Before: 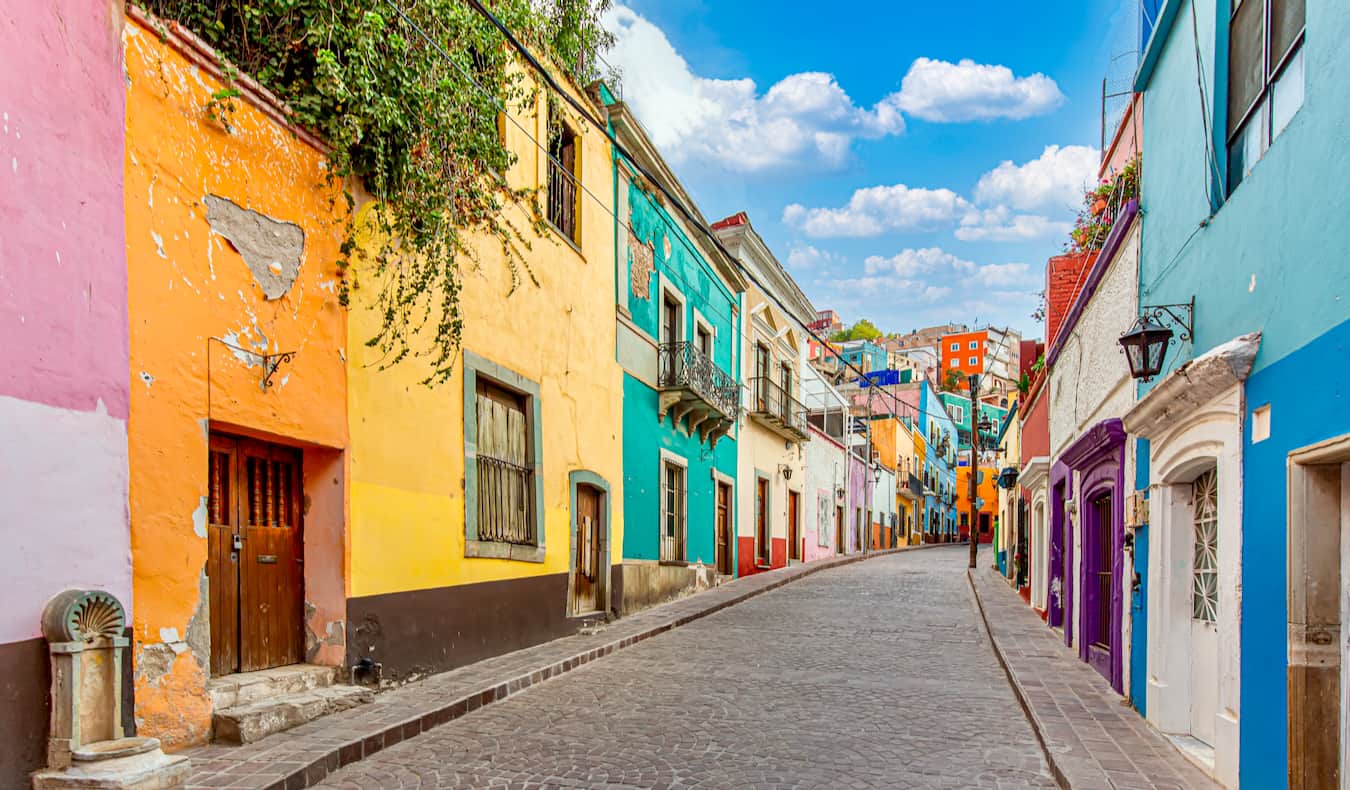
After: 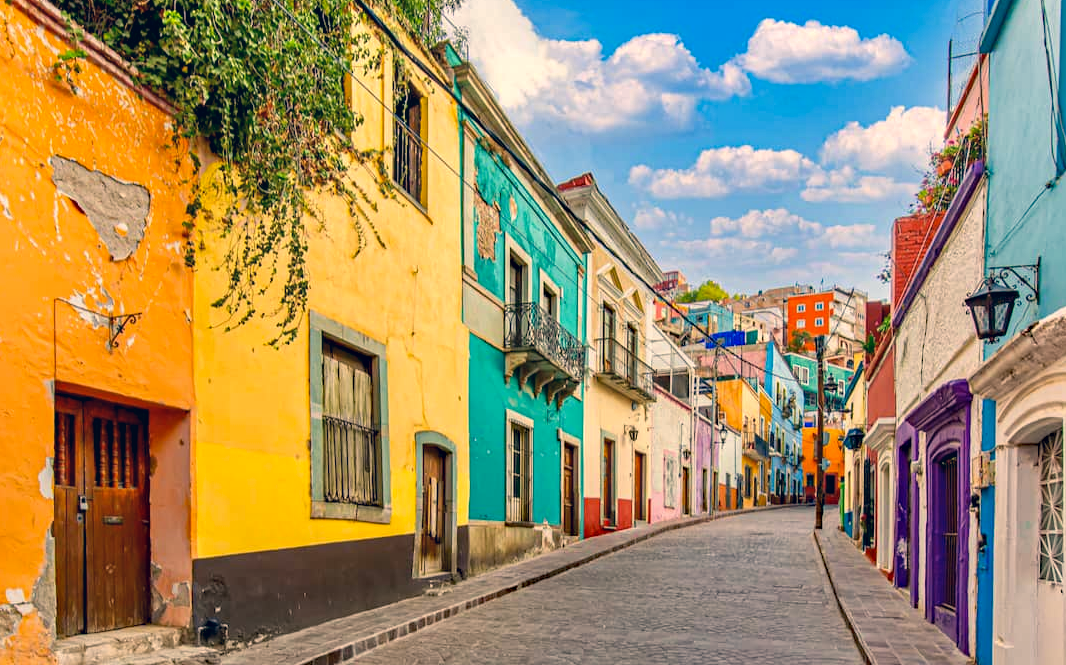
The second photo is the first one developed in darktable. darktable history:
color correction: highlights a* 10.33, highlights b* 14.71, shadows a* -9.9, shadows b* -15
crop: left 11.427%, top 5.001%, right 9.567%, bottom 10.724%
haze removal: strength 0.302, distance 0.247, compatibility mode true, adaptive false
